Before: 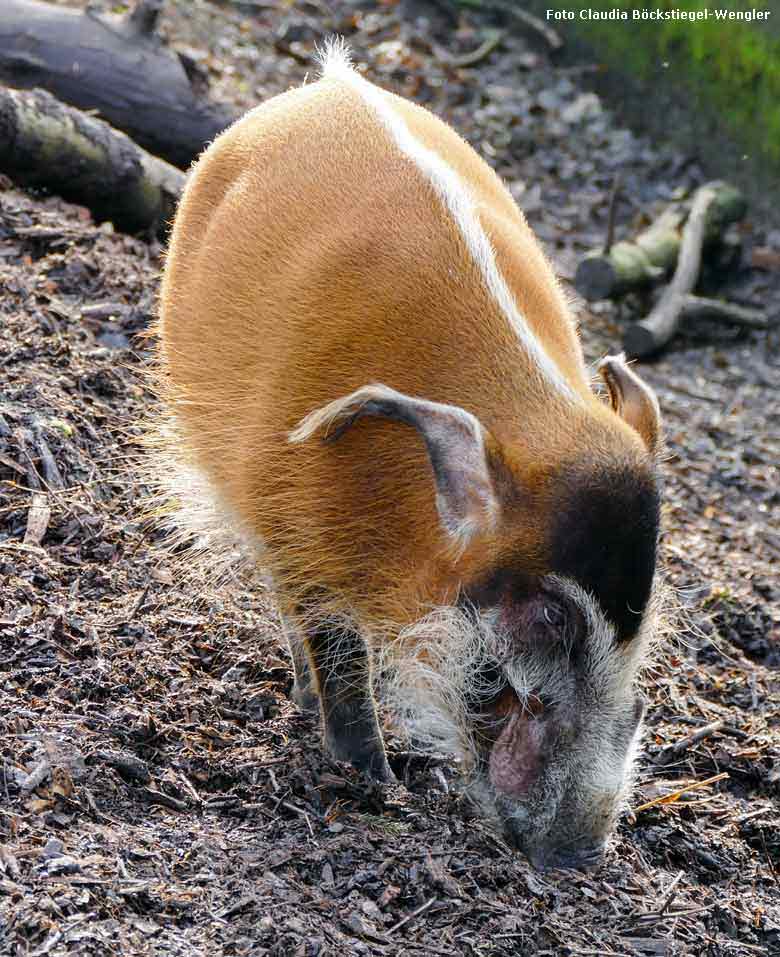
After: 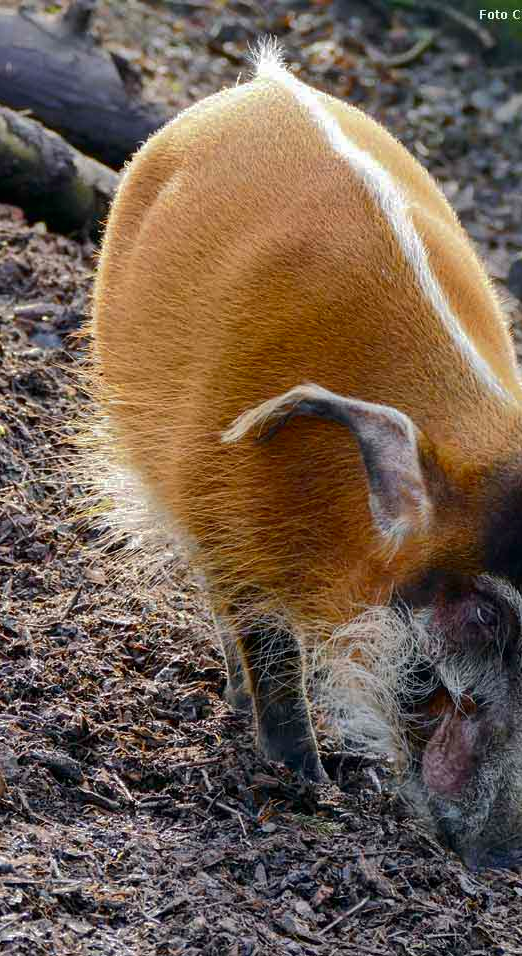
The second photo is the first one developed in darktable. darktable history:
crop and rotate: left 8.638%, right 24.428%
shadows and highlights: shadows 39.66, highlights -60.1
contrast brightness saturation: contrast 0.067, brightness -0.141, saturation 0.115
